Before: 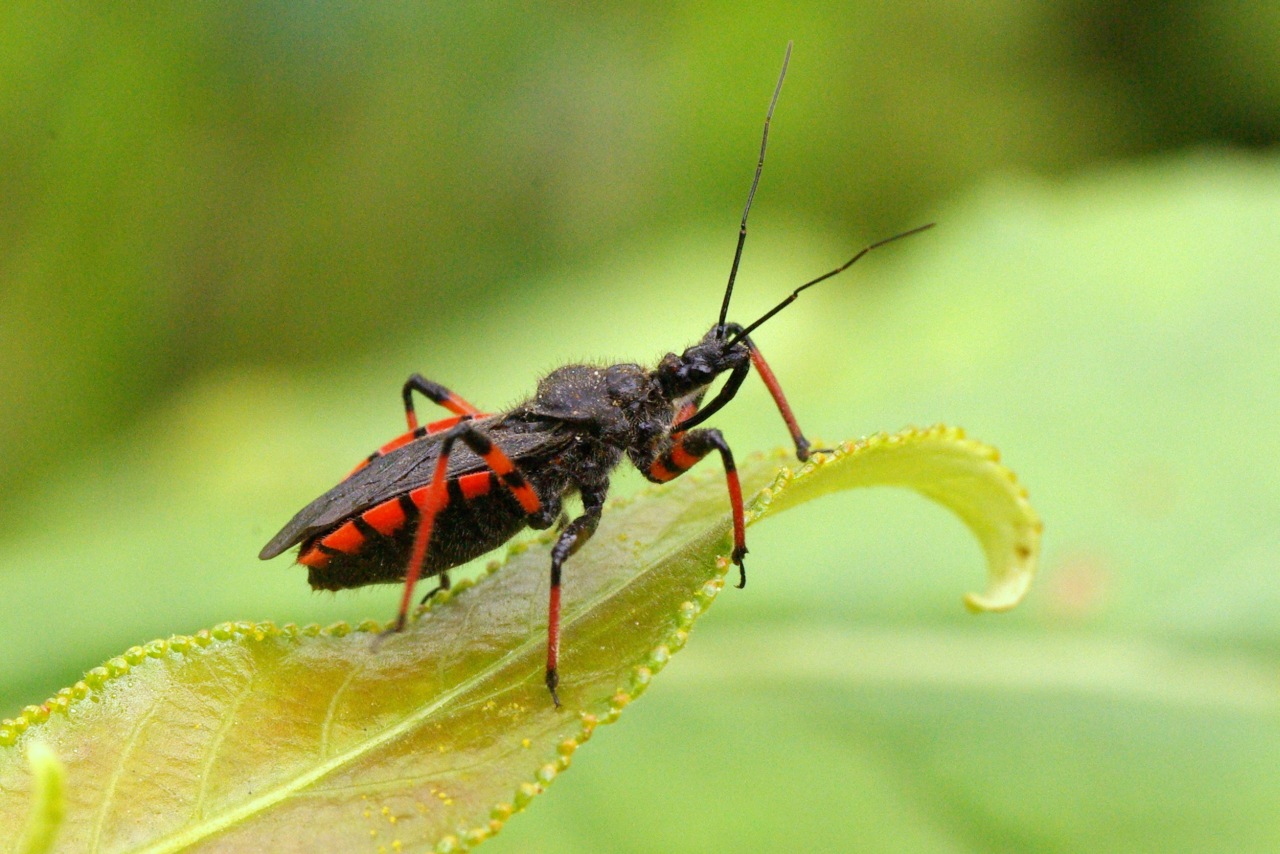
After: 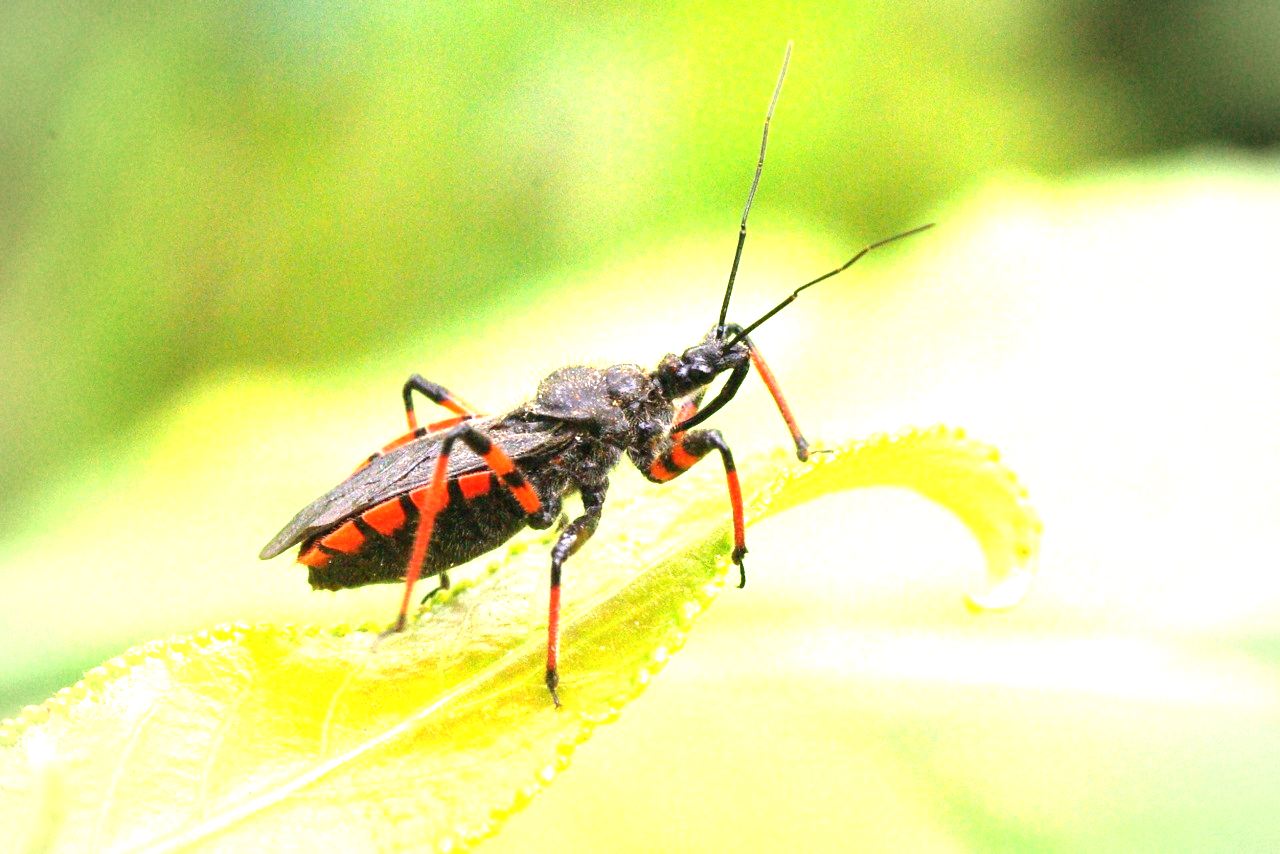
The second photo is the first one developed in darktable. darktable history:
vignetting: fall-off start 73.43%
exposure: black level correction 0, exposure 1.745 EV, compensate highlight preservation false
